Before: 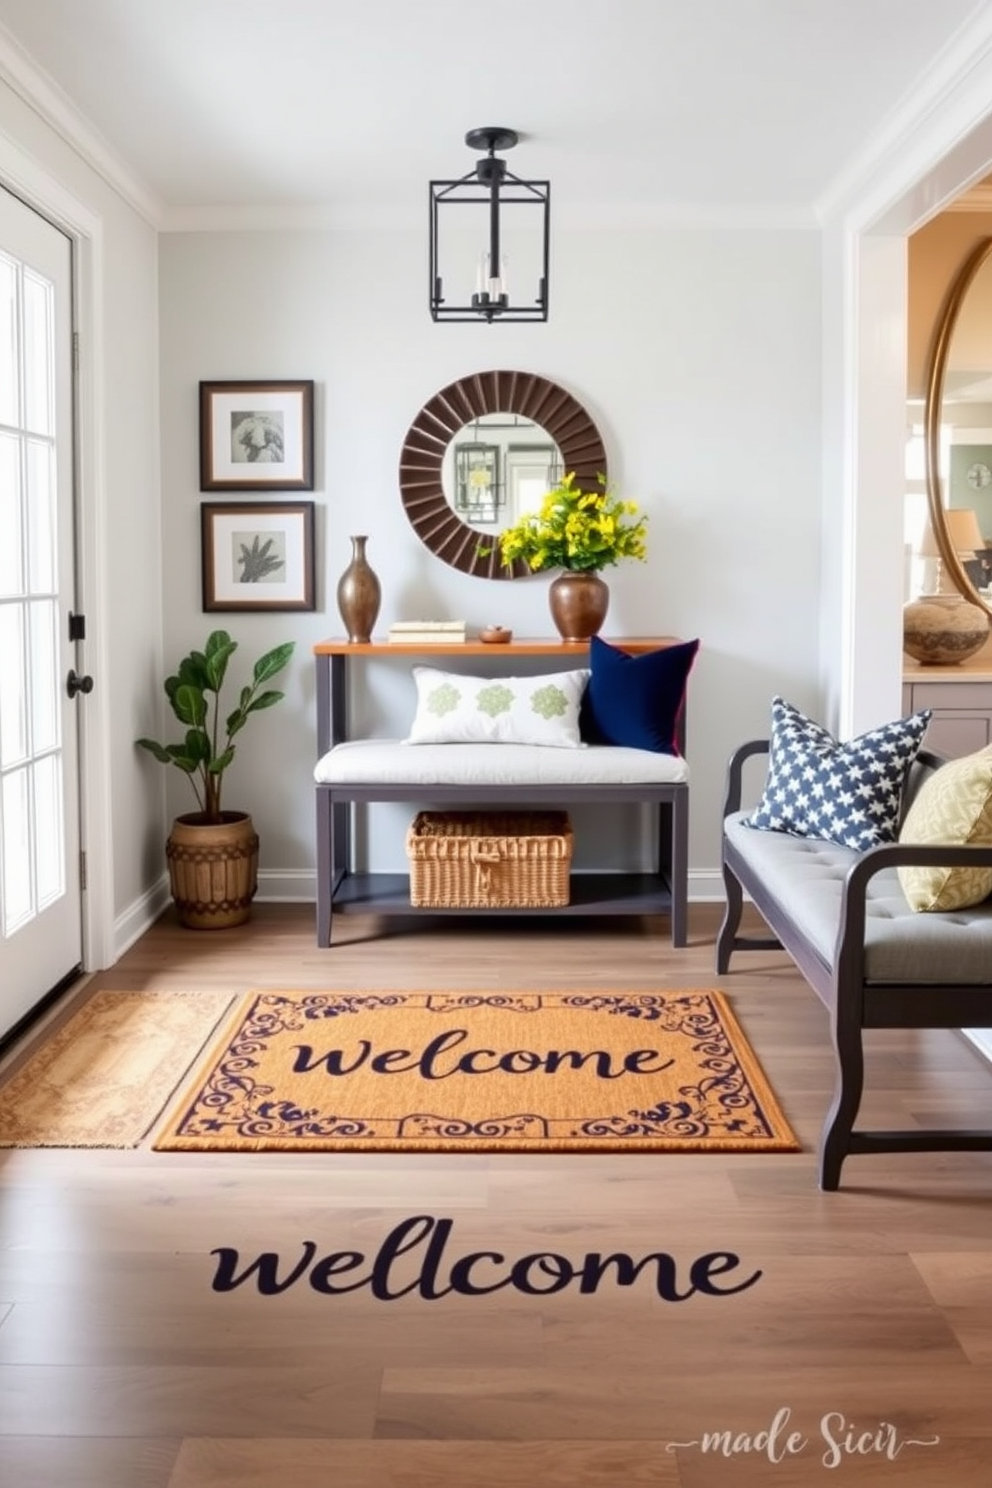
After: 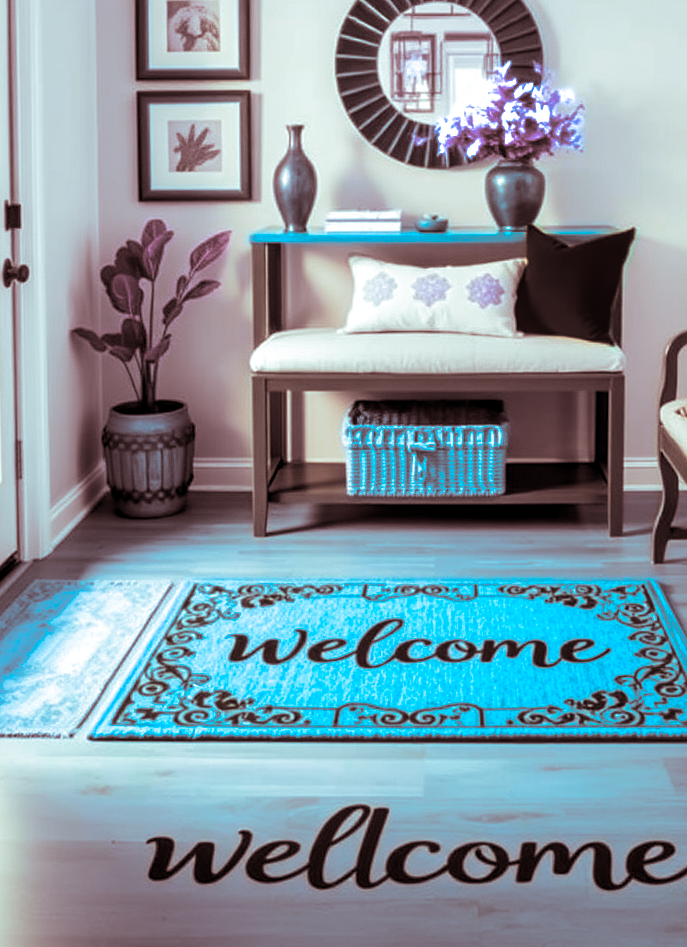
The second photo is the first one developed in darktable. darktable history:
split-toning: shadows › saturation 0.3, highlights › hue 180°, highlights › saturation 0.3, compress 0%
sharpen: amount 0.2
color balance rgb: hue shift 180°, global vibrance 50%, contrast 0.32%
local contrast: on, module defaults
crop: left 6.488%, top 27.668%, right 24.183%, bottom 8.656%
